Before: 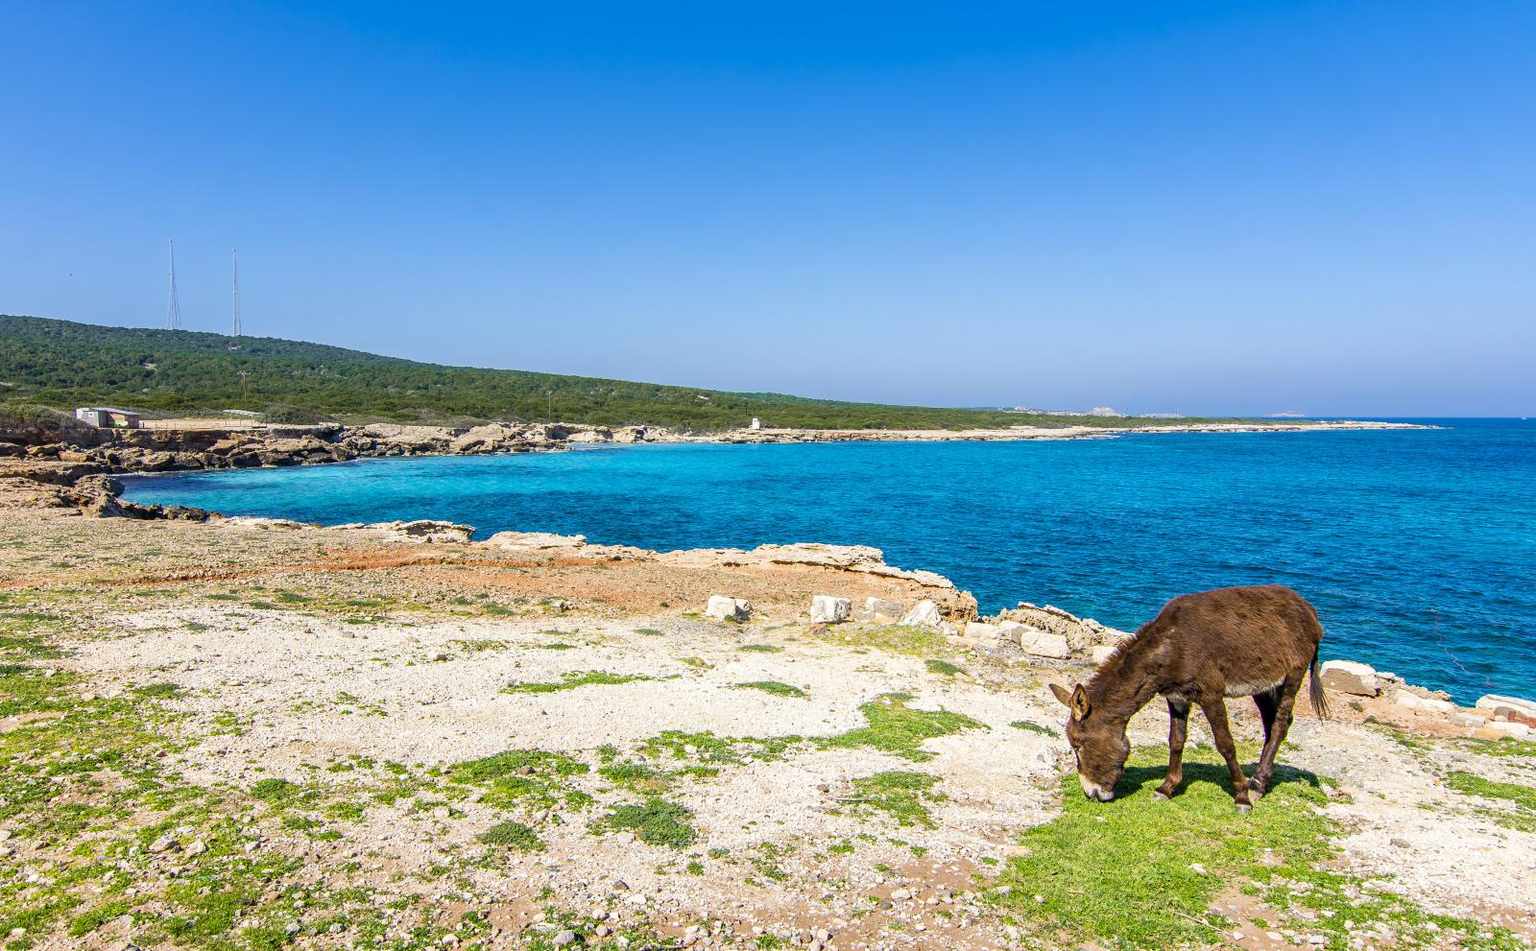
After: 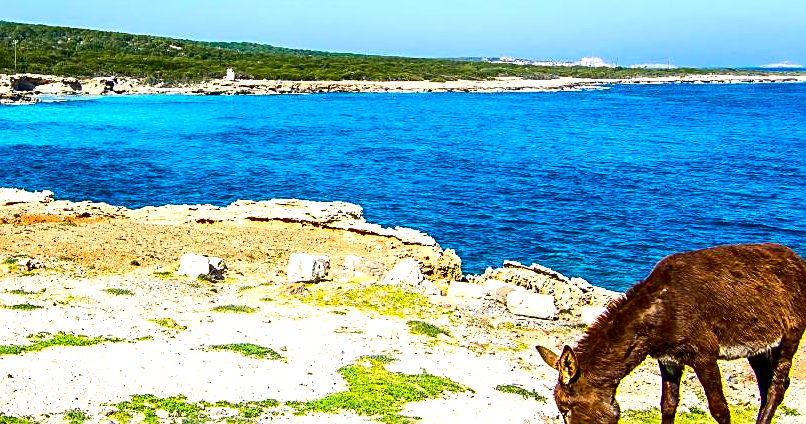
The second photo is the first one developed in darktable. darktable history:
contrast brightness saturation: contrast 0.223, brightness -0.193, saturation 0.238
crop: left 34.874%, top 37.073%, right 14.738%, bottom 20.061%
color balance rgb: perceptual saturation grading › global saturation 19.515%, perceptual brilliance grading › global brilliance 18.312%
sharpen: on, module defaults
